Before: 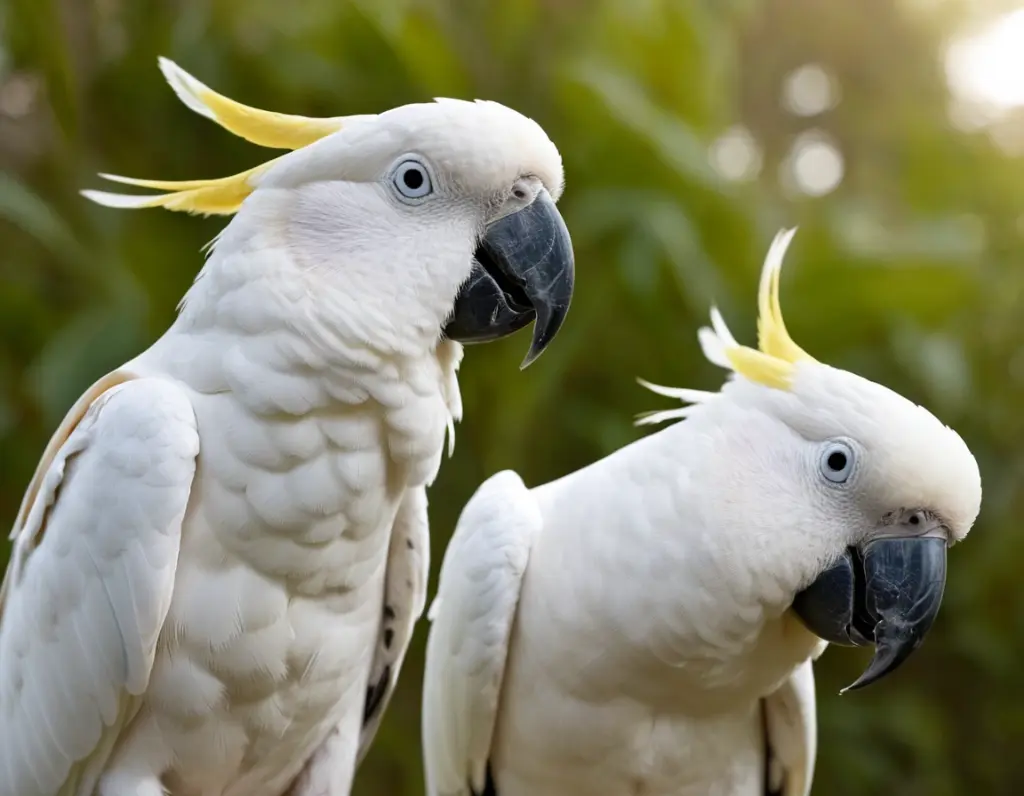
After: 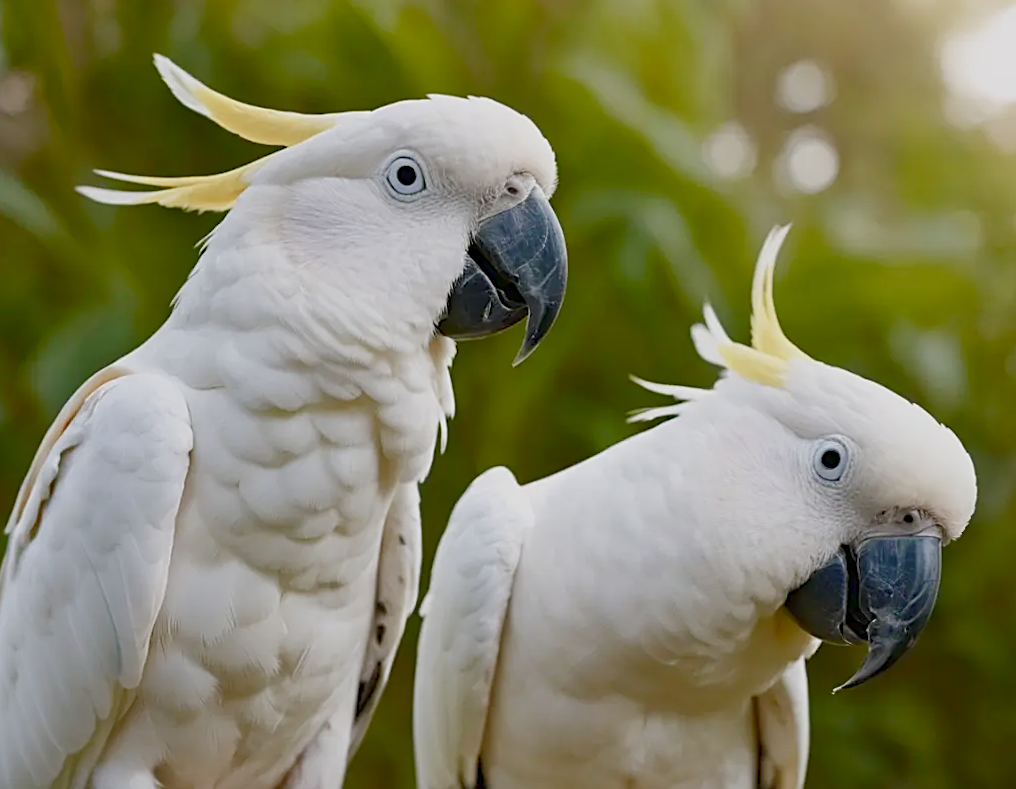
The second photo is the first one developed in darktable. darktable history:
rotate and perspective: rotation 0.192°, lens shift (horizontal) -0.015, crop left 0.005, crop right 0.996, crop top 0.006, crop bottom 0.99
sharpen: on, module defaults
color balance rgb: shadows lift › chroma 1%, shadows lift › hue 113°, highlights gain › chroma 0.2%, highlights gain › hue 333°, perceptual saturation grading › global saturation 20%, perceptual saturation grading › highlights -50%, perceptual saturation grading › shadows 25%, contrast -30%
tone equalizer: -8 EV -0.417 EV, -7 EV -0.389 EV, -6 EV -0.333 EV, -5 EV -0.222 EV, -3 EV 0.222 EV, -2 EV 0.333 EV, -1 EV 0.389 EV, +0 EV 0.417 EV, edges refinement/feathering 500, mask exposure compensation -1.57 EV, preserve details no
